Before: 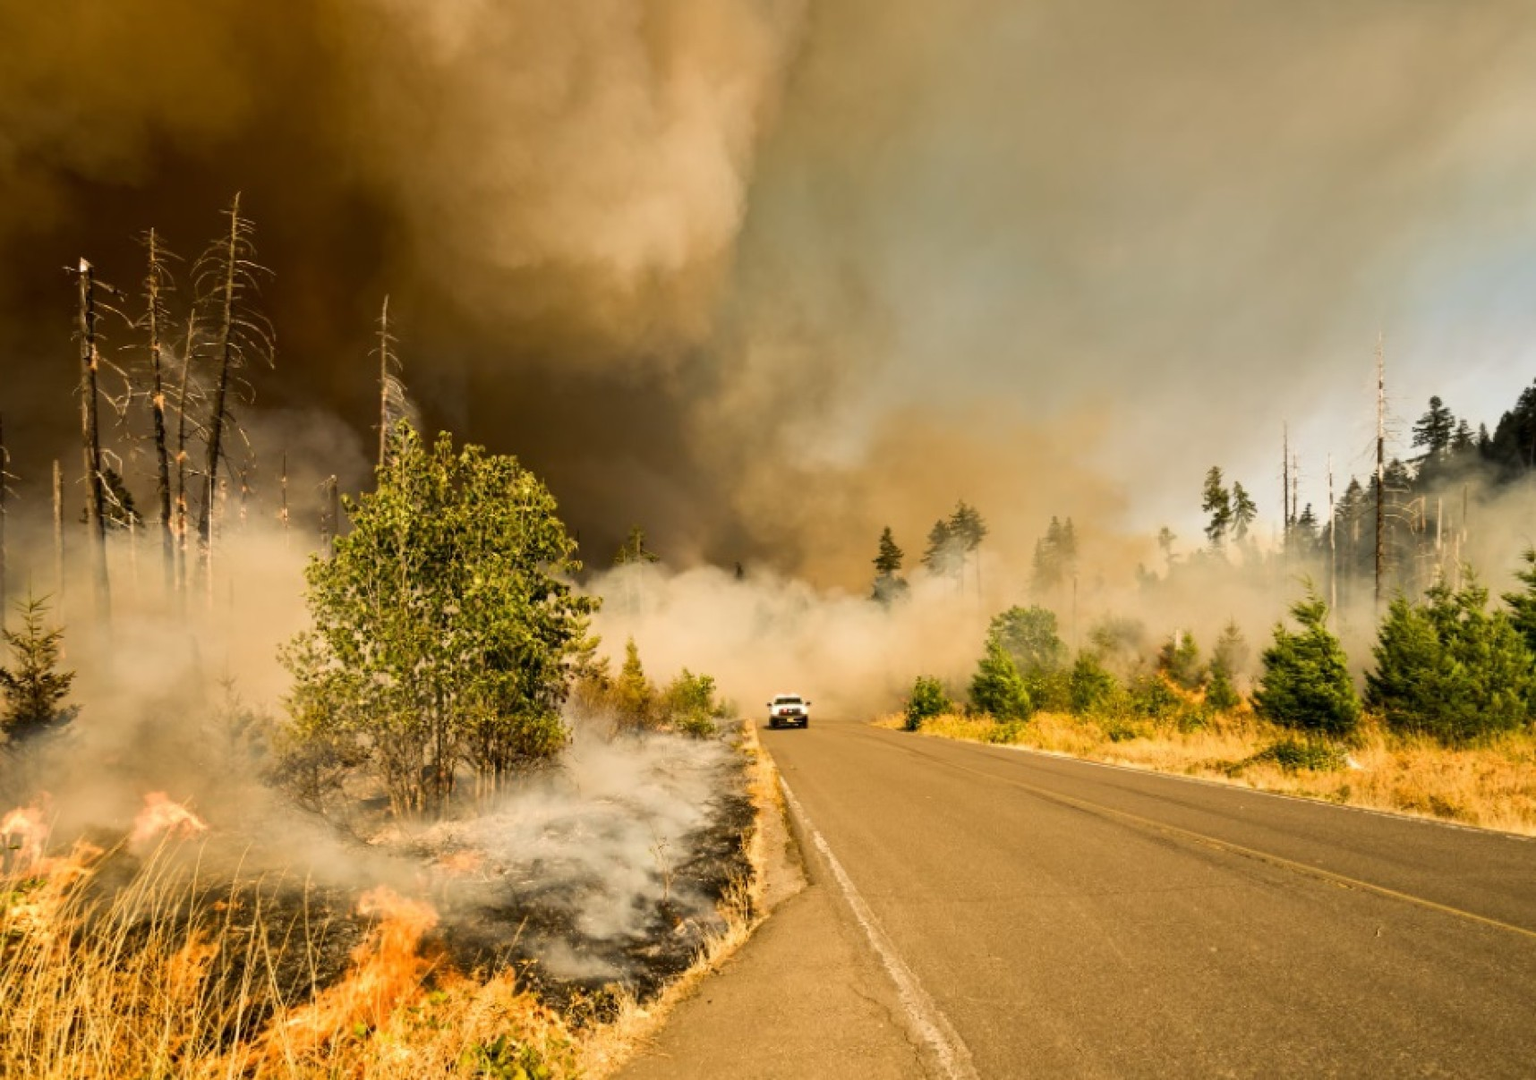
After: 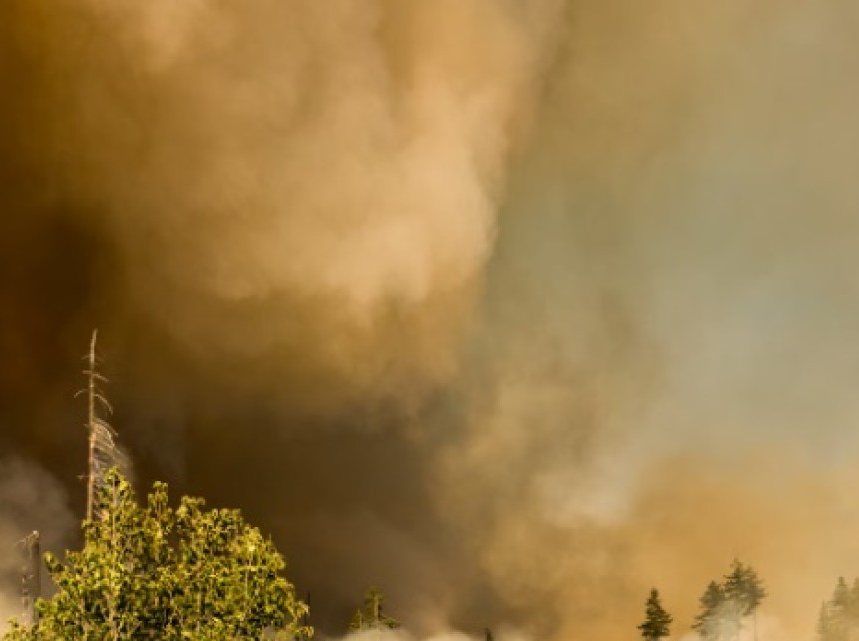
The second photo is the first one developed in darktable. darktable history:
crop: left 19.65%, right 30.271%, bottom 46.843%
